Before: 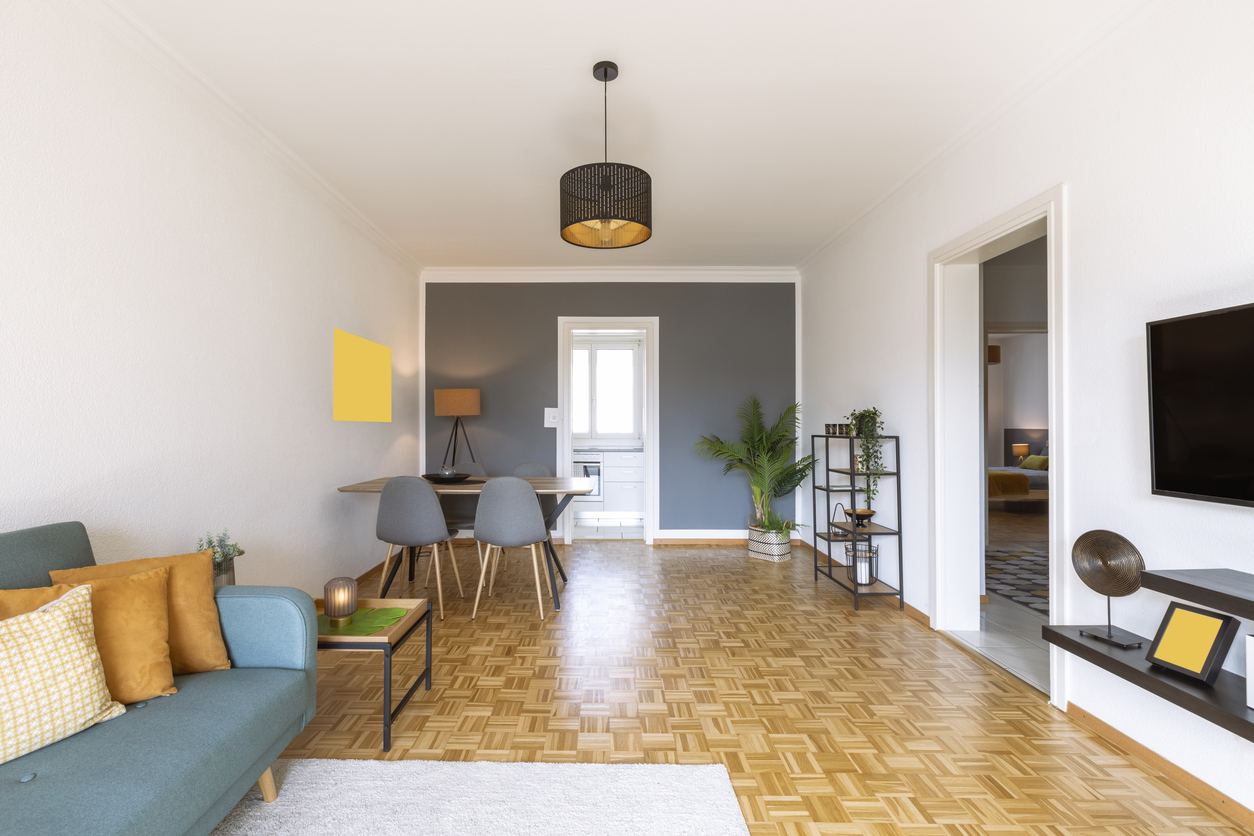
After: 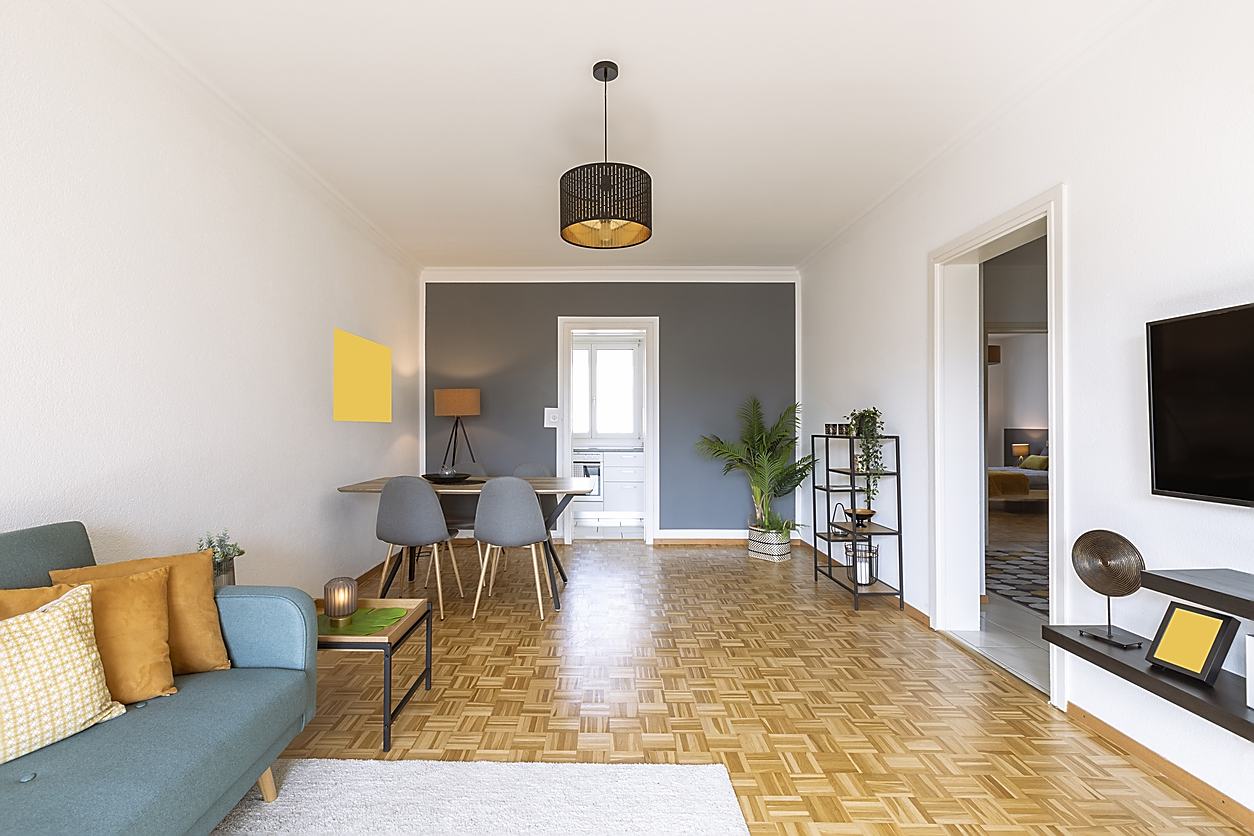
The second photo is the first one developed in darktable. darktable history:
sharpen: radius 1.357, amount 1.233, threshold 0.847
